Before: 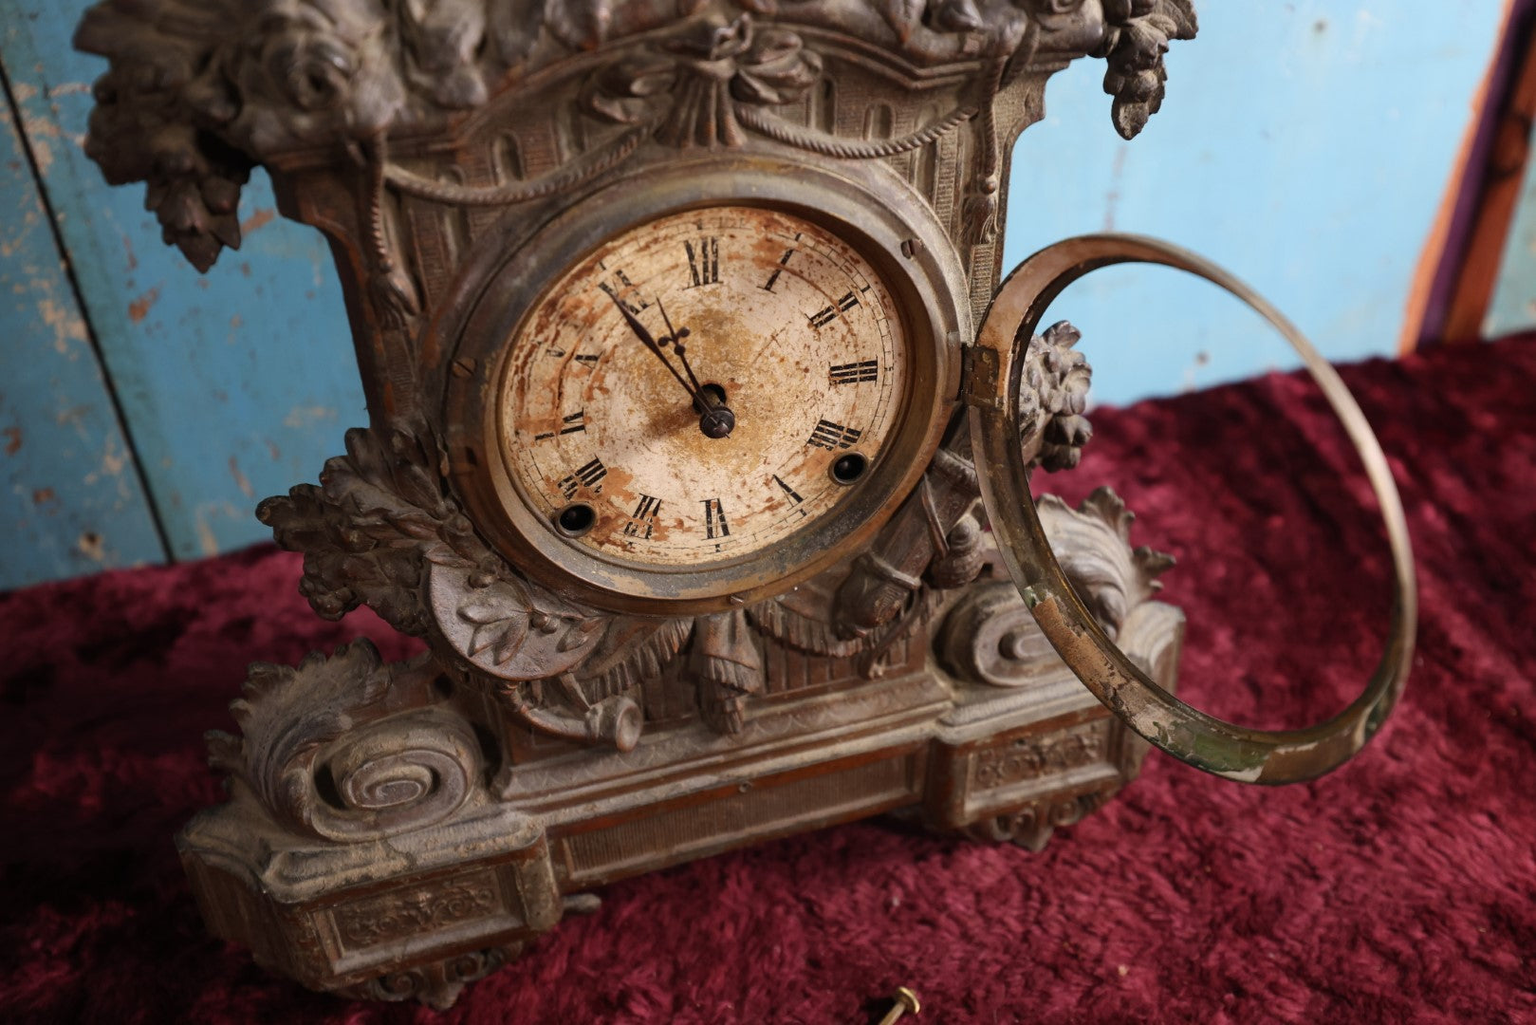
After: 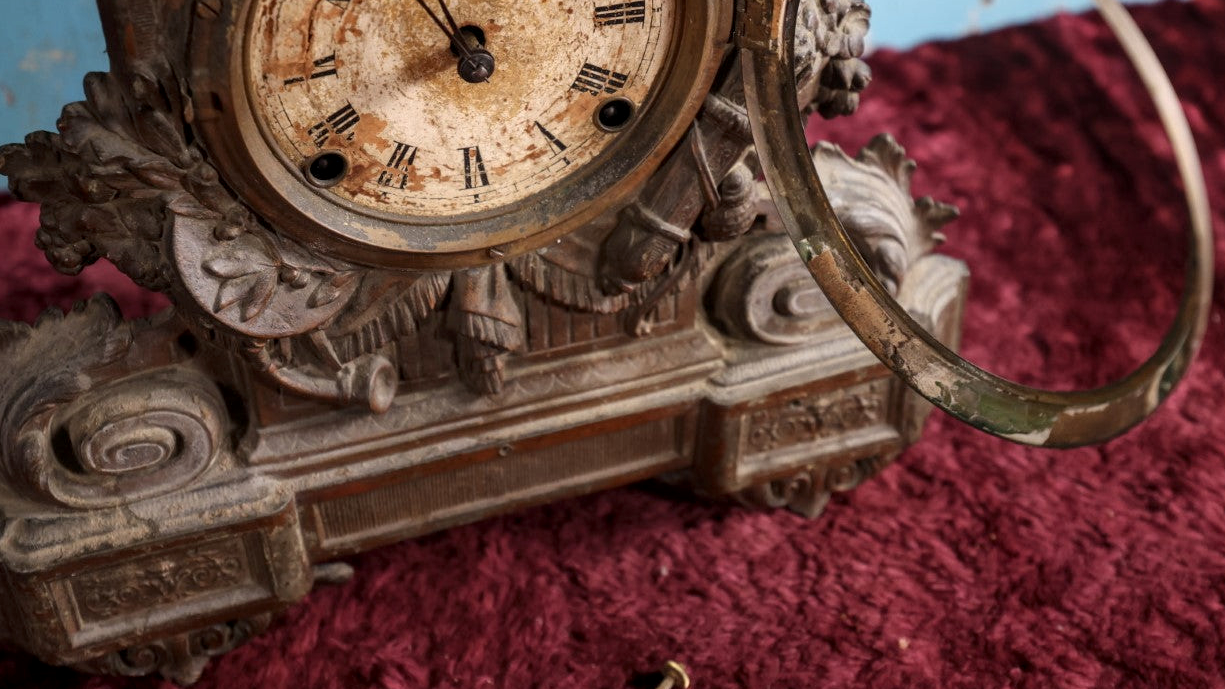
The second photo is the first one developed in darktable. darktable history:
crop and rotate: left 17.299%, top 35.115%, right 7.015%, bottom 1.024%
shadows and highlights: shadows 12, white point adjustment 1.2, highlights -0.36, soften with gaussian
local contrast: on, module defaults
